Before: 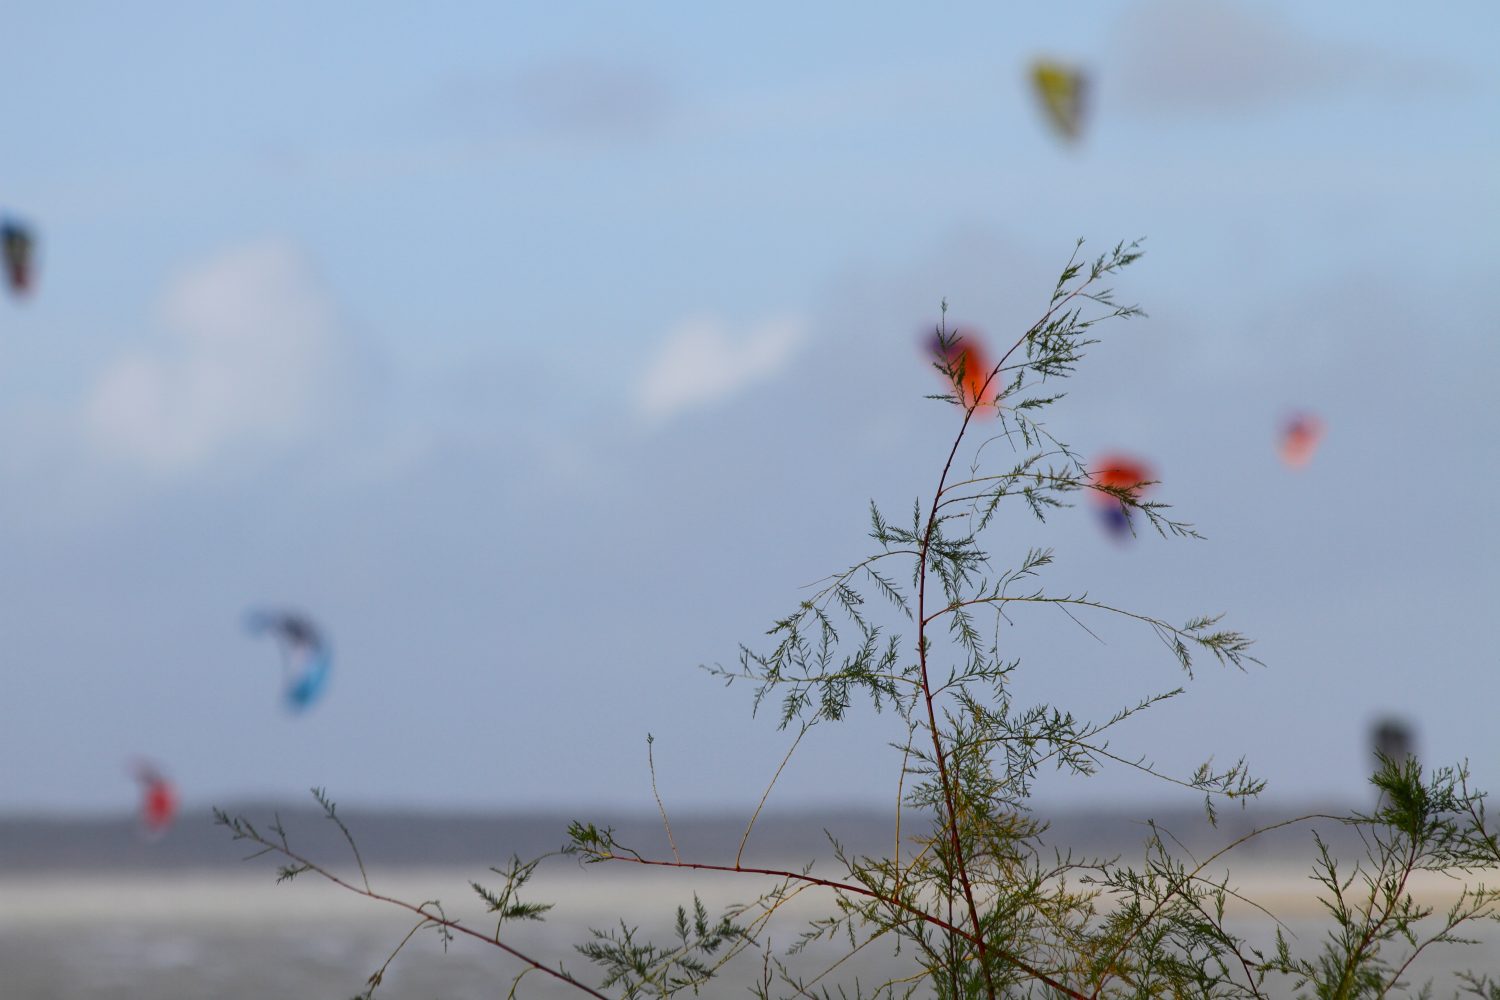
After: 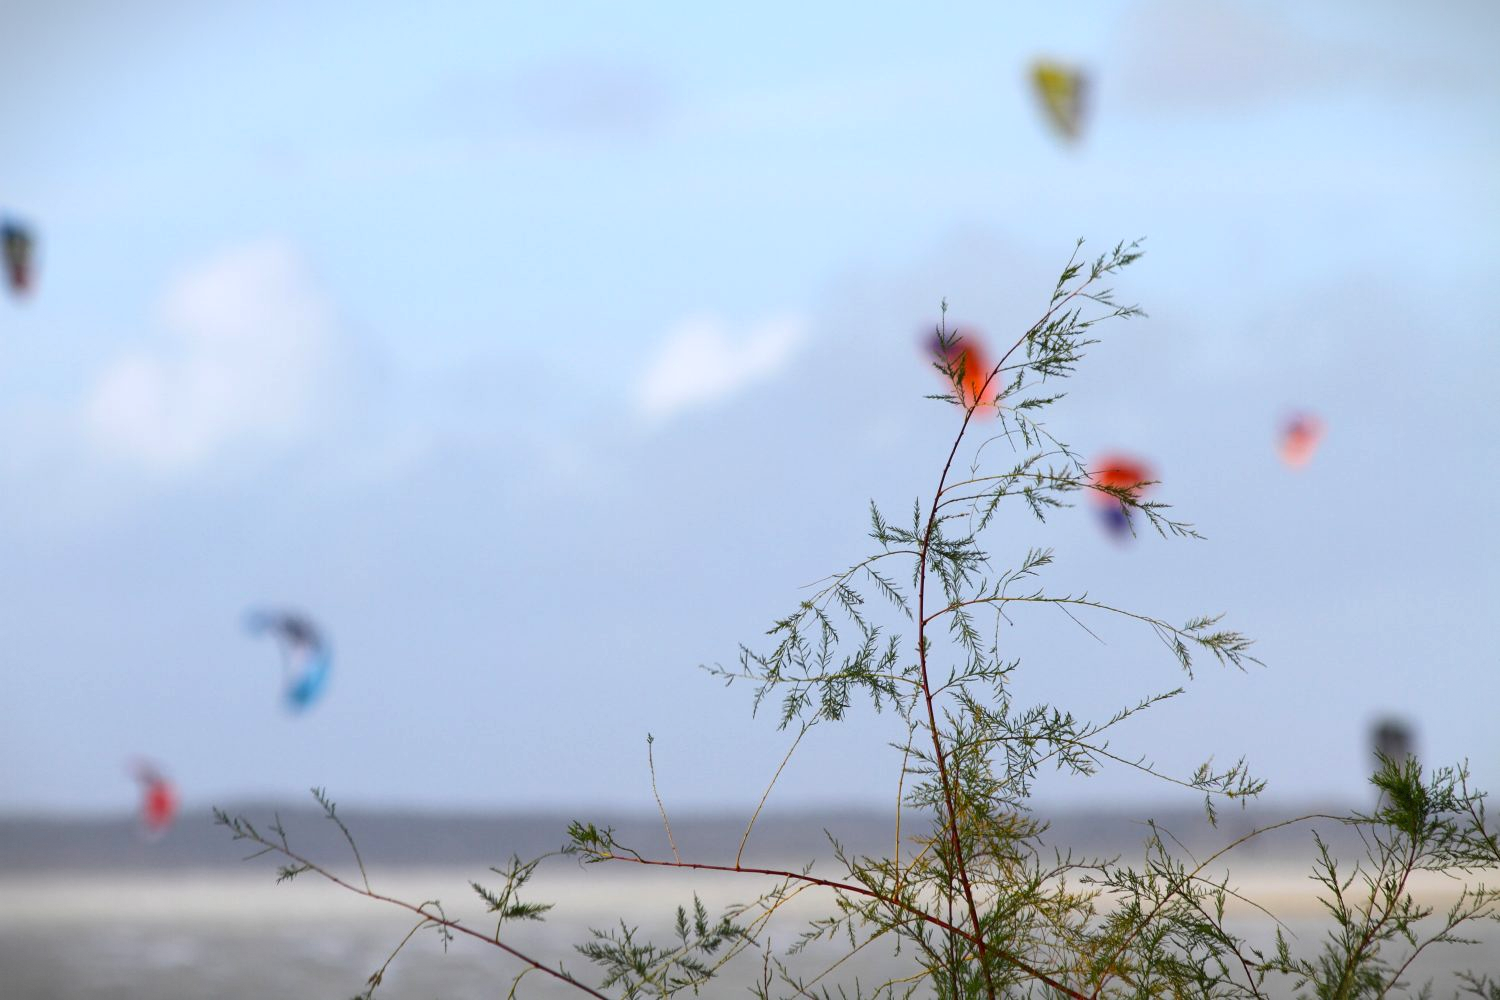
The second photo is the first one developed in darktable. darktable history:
vignetting: fall-off start 100%, brightness -0.406, saturation -0.3, width/height ratio 1.324, dithering 8-bit output, unbound false
white balance: emerald 1
exposure: exposure 0.6 EV, compensate highlight preservation false
